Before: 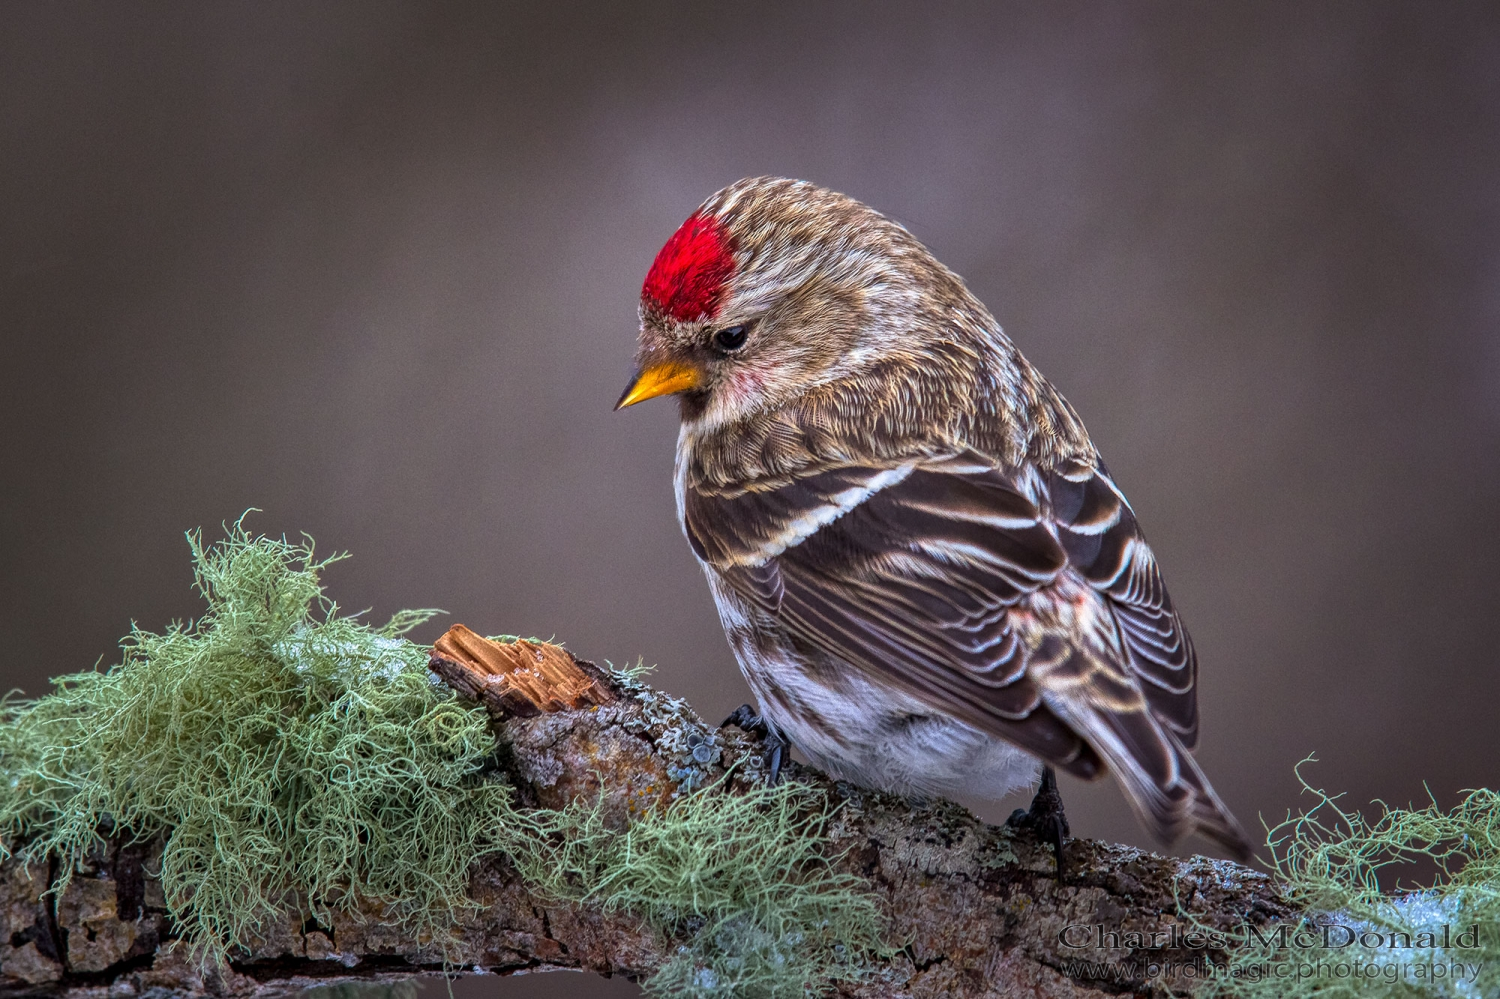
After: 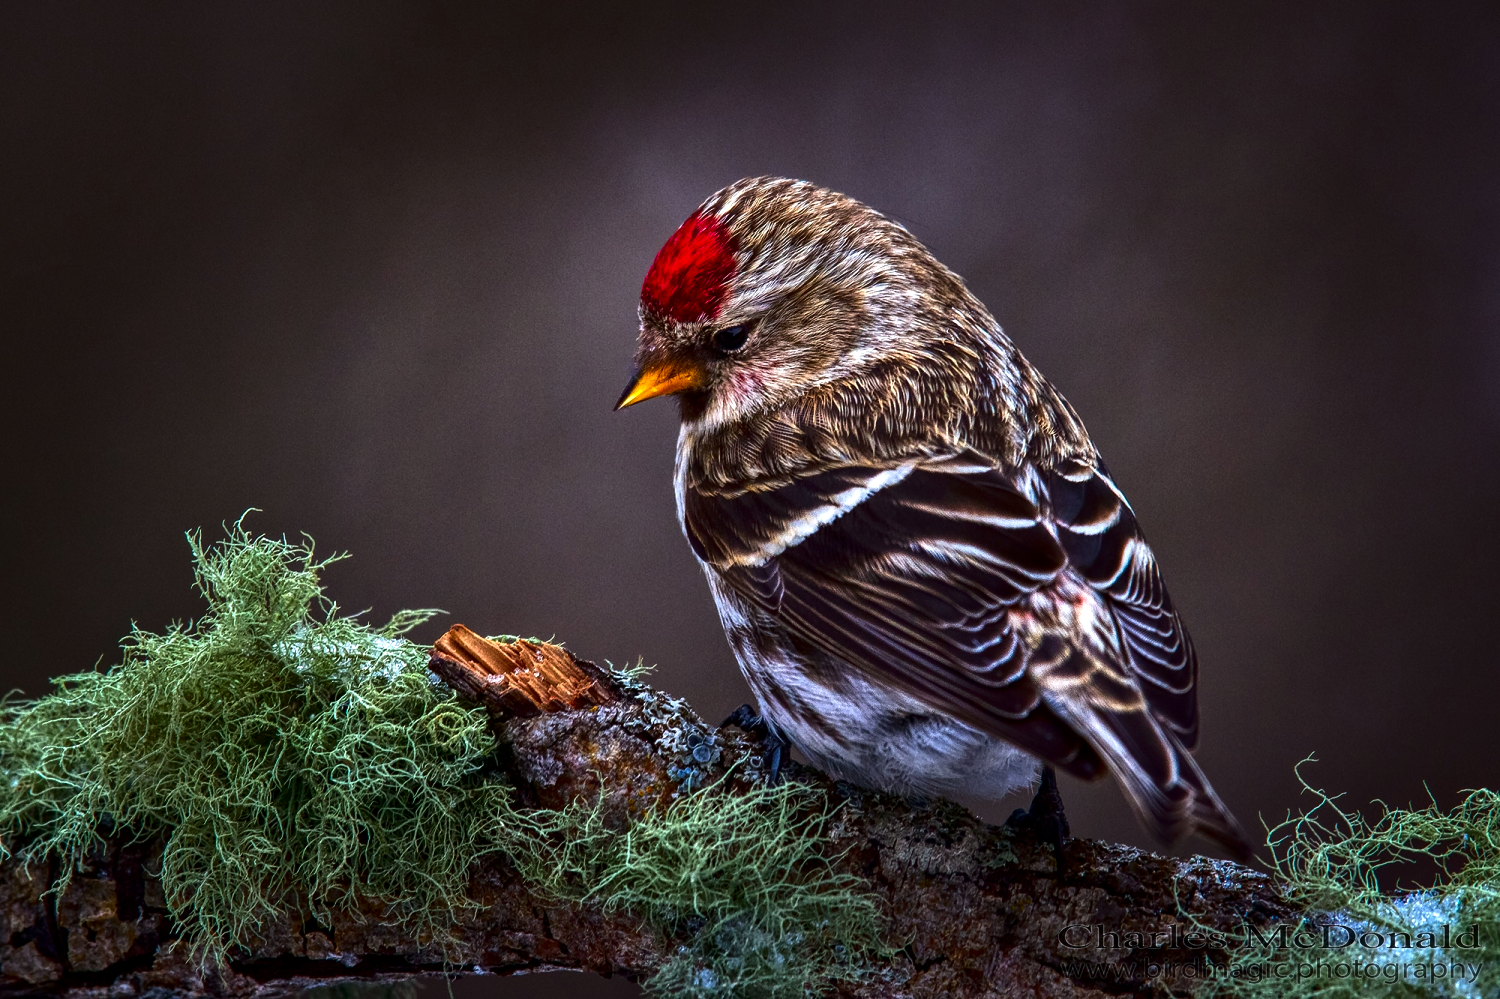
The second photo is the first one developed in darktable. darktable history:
contrast brightness saturation: contrast 0.098, brightness -0.265, saturation 0.146
tone equalizer: -8 EV -0.425 EV, -7 EV -0.368 EV, -6 EV -0.322 EV, -5 EV -0.22 EV, -3 EV 0.192 EV, -2 EV 0.326 EV, -1 EV 0.407 EV, +0 EV 0.387 EV, edges refinement/feathering 500, mask exposure compensation -1.57 EV, preserve details no
exposure: compensate highlight preservation false
base curve: curves: ch0 [(0, 0) (0.303, 0.277) (1, 1)], preserve colors none
